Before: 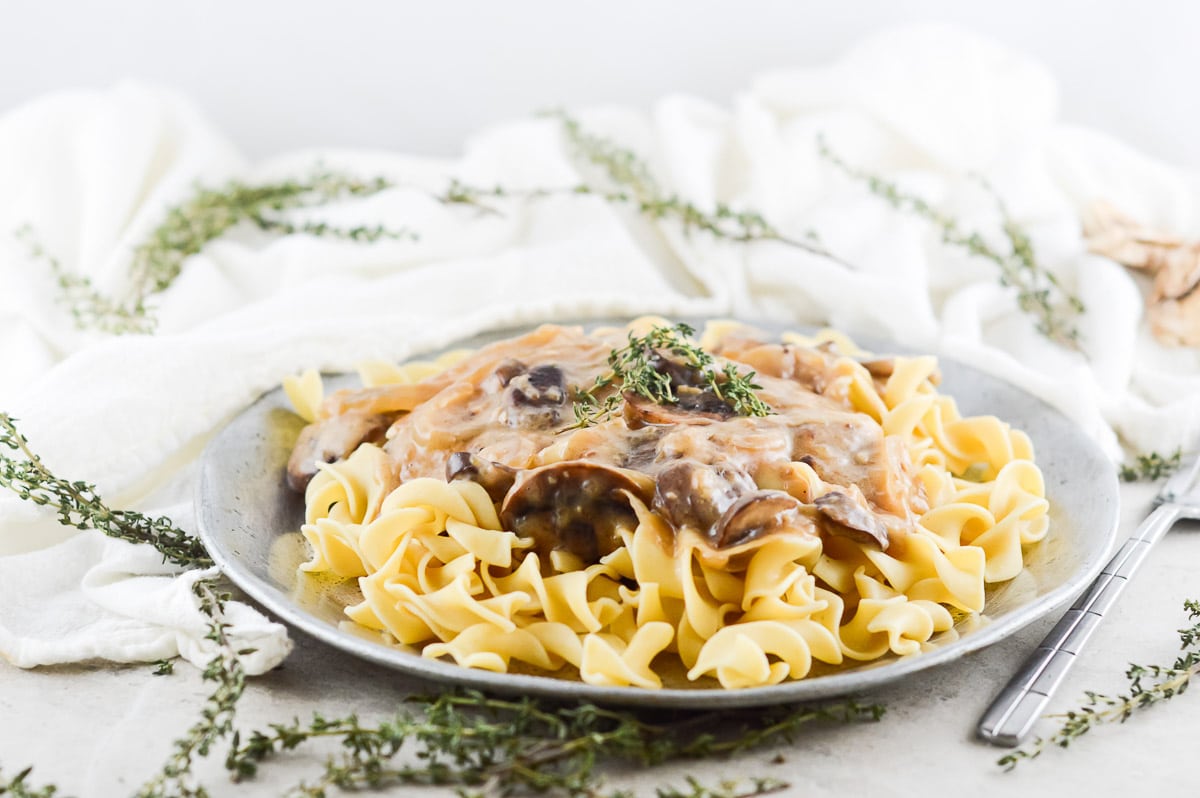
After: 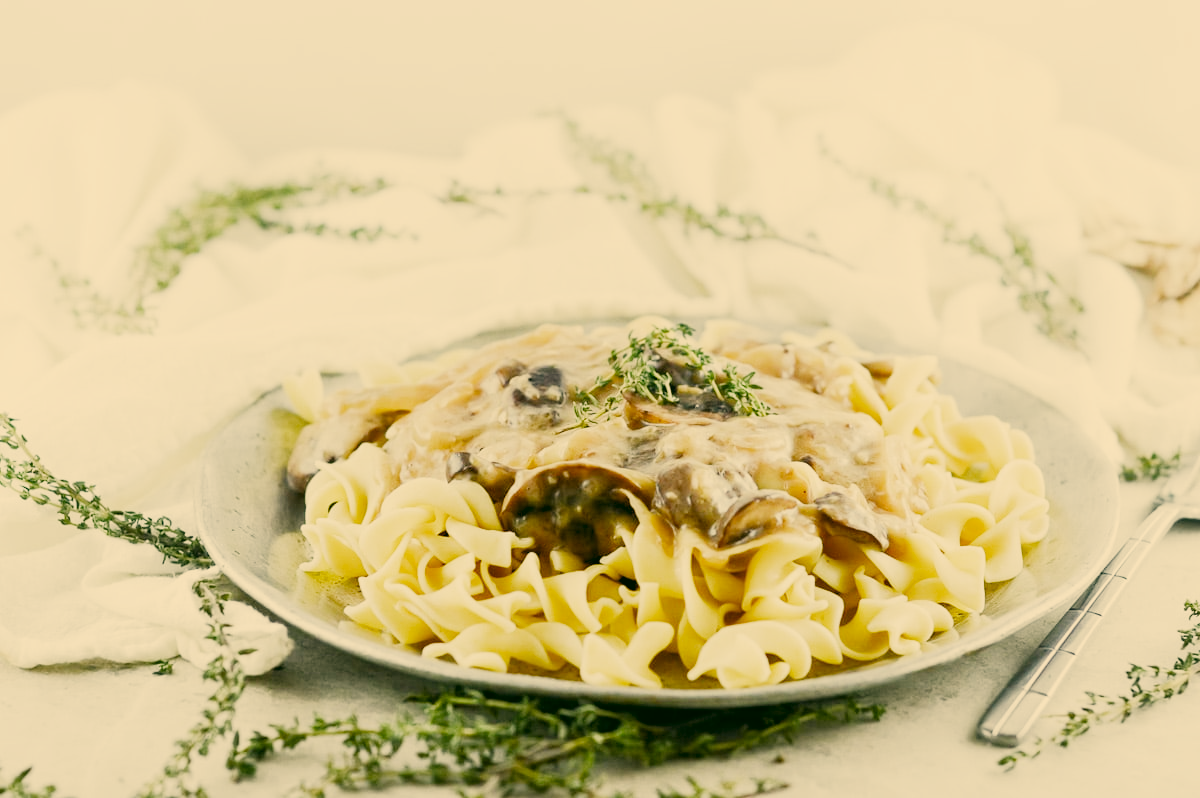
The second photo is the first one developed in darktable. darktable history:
color correction: highlights a* 5.06, highlights b* 24.9, shadows a* -16.21, shadows b* 3.84
filmic rgb: black relative exposure -7.65 EV, white relative exposure 4.56 EV, hardness 3.61, add noise in highlights 0.001, preserve chrominance no, color science v3 (2019), use custom middle-gray values true, contrast in highlights soft
exposure: exposure 0.603 EV, compensate highlight preservation false
